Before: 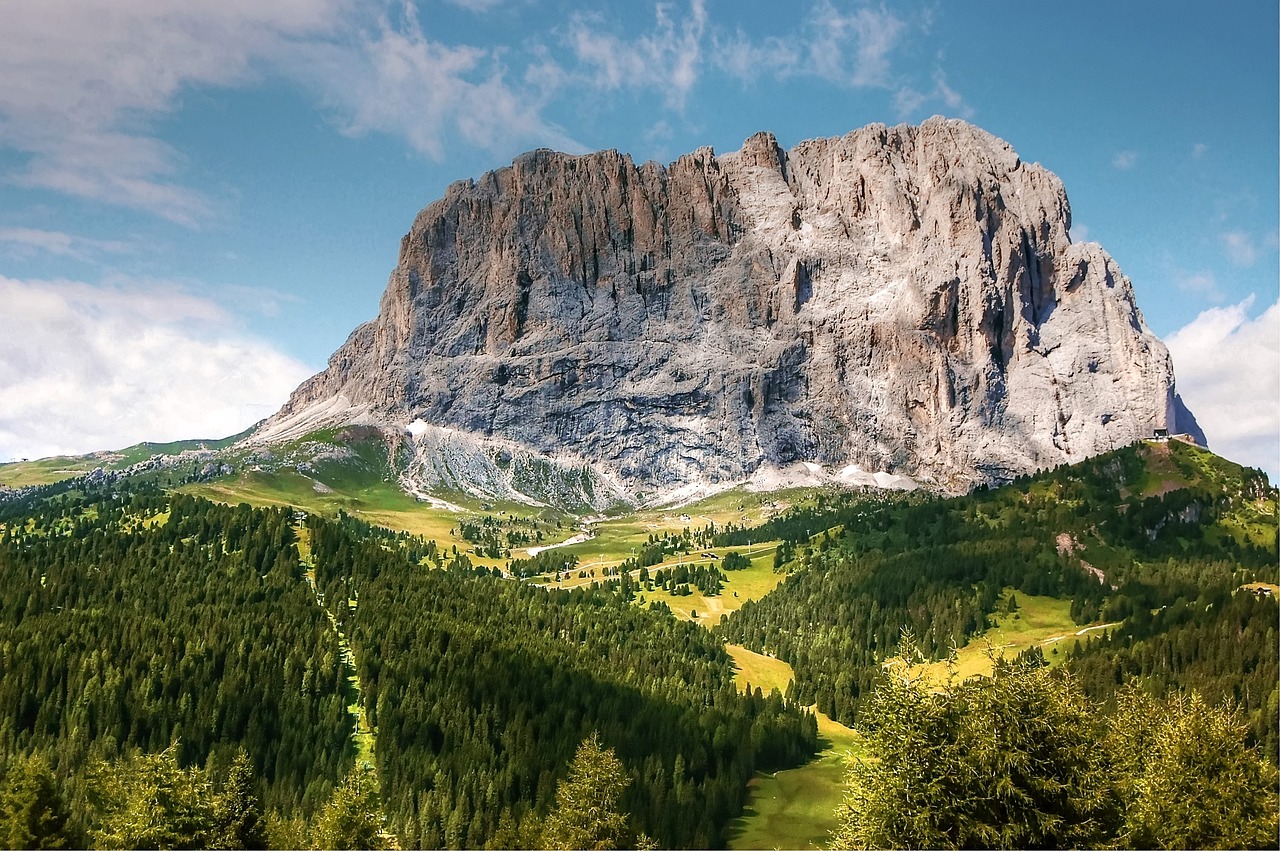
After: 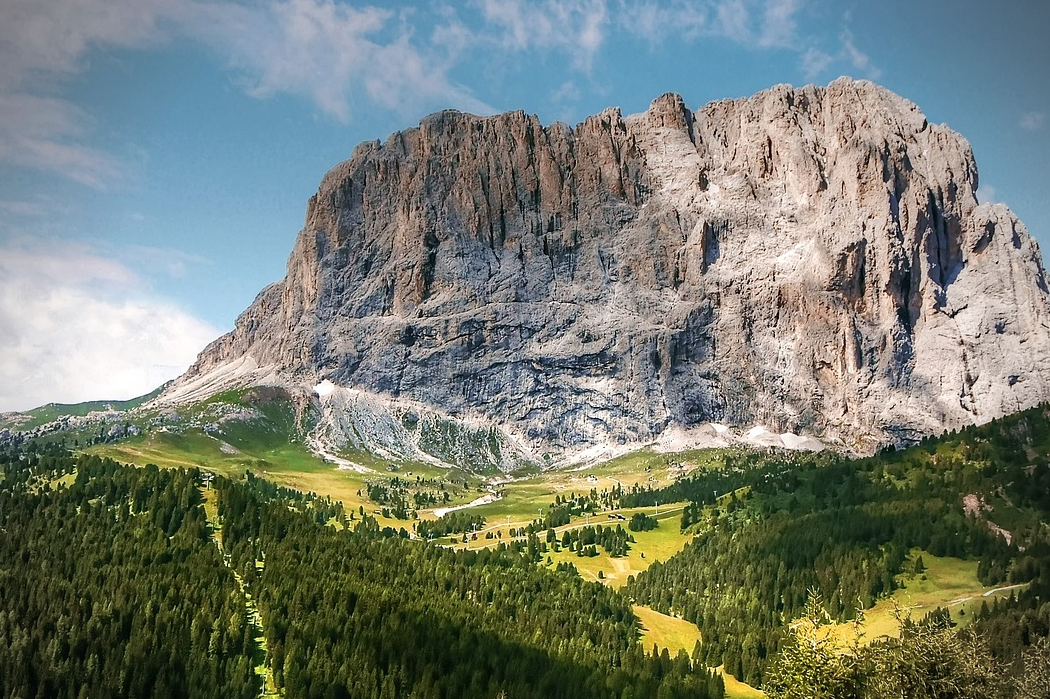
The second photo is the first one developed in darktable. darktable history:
vignetting: fall-off start 79.91%, brightness -0.575
crop and rotate: left 7.287%, top 4.685%, right 10.605%, bottom 13.135%
